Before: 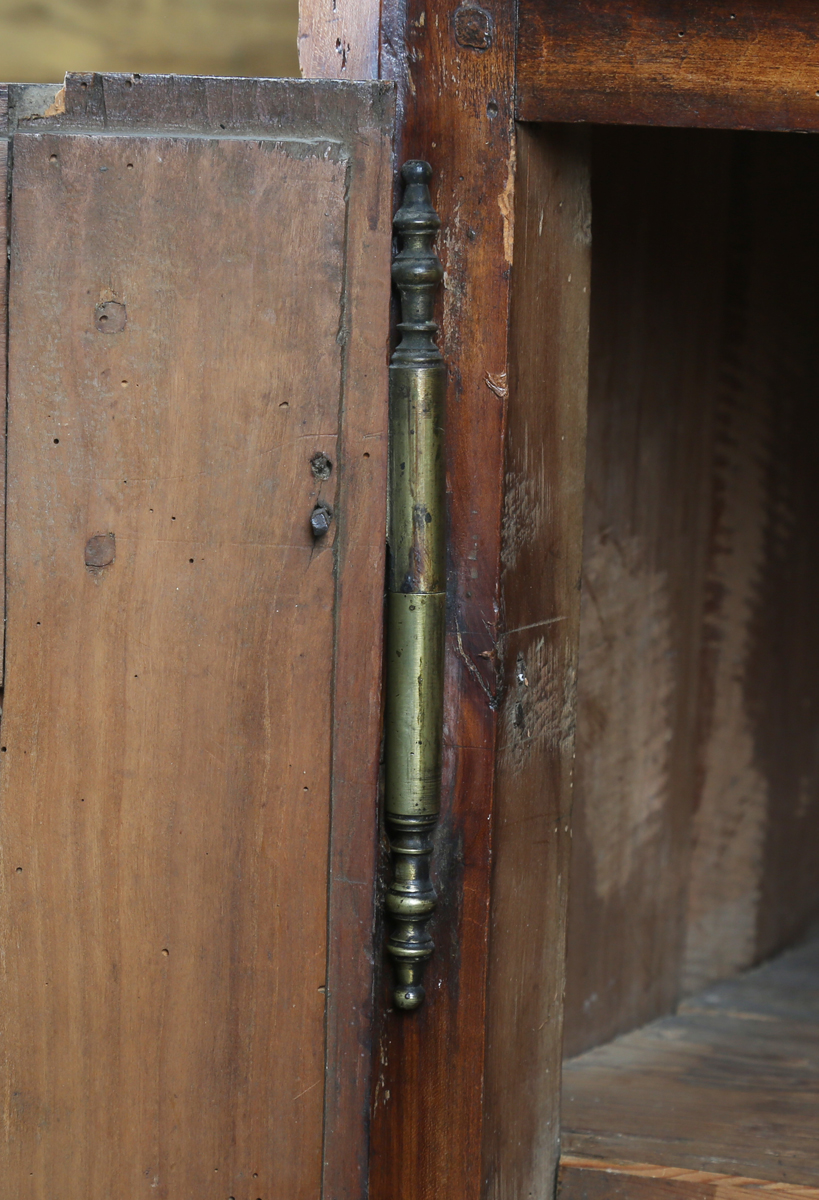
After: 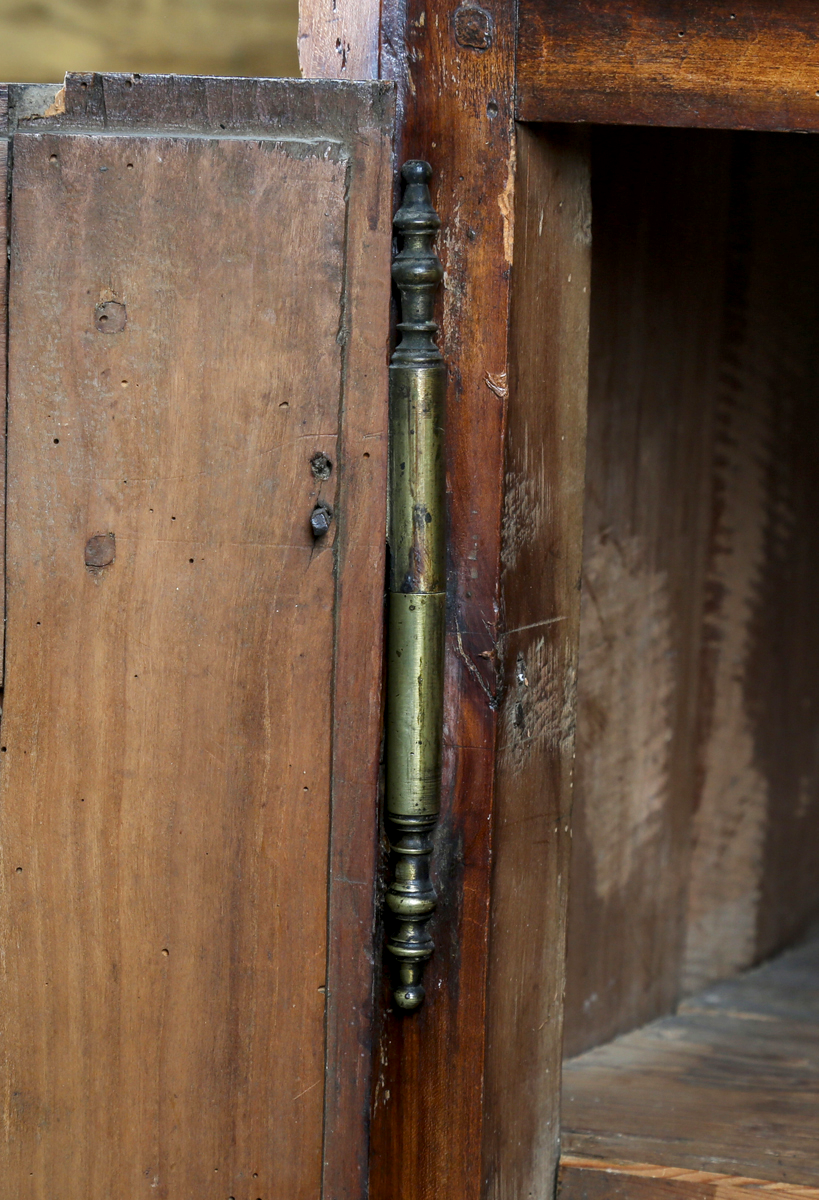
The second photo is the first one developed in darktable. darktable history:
local contrast: detail 140%
shadows and highlights: shadows 25, highlights -25
color balance rgb: linear chroma grading › shadows 19.44%, linear chroma grading › highlights 3.42%, linear chroma grading › mid-tones 10.16%
